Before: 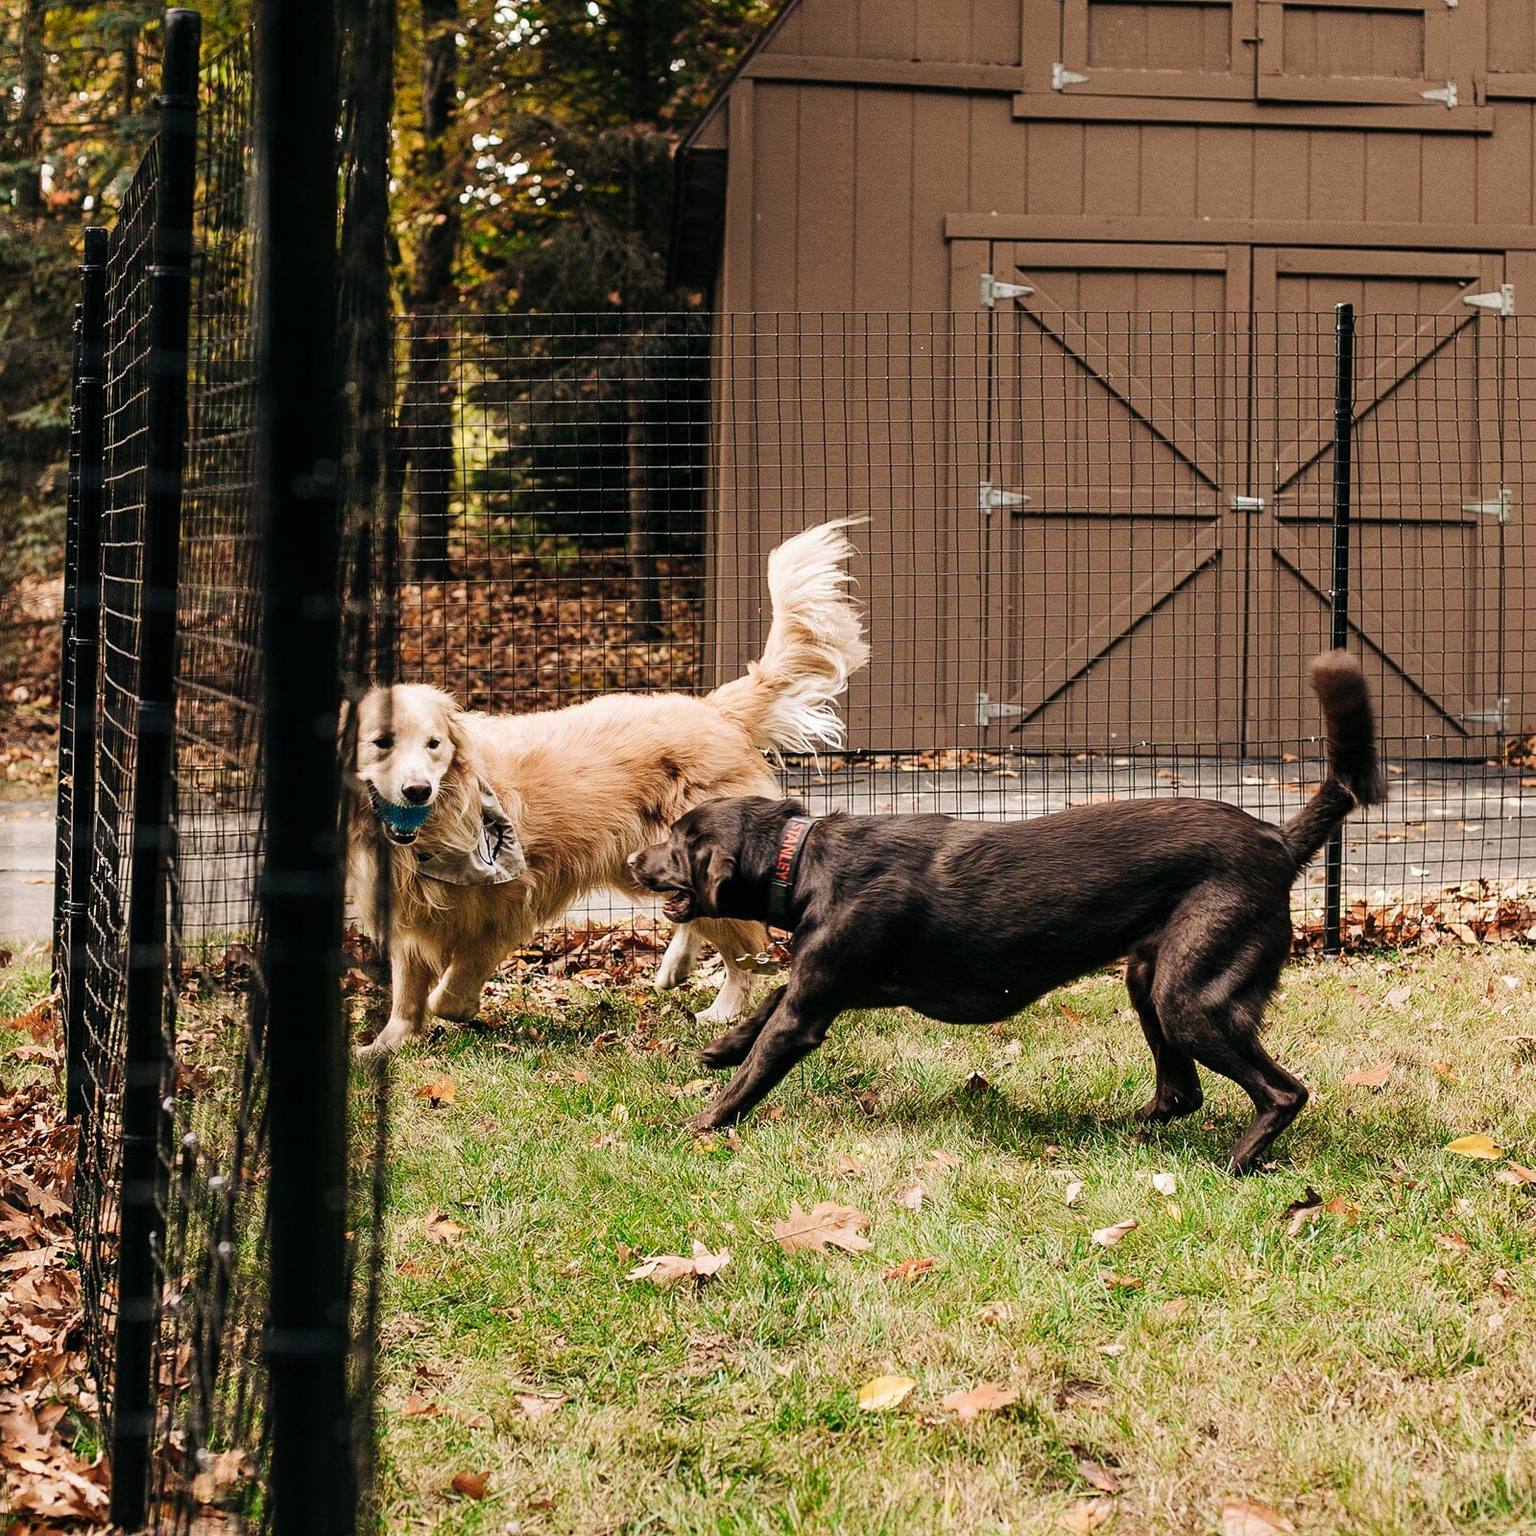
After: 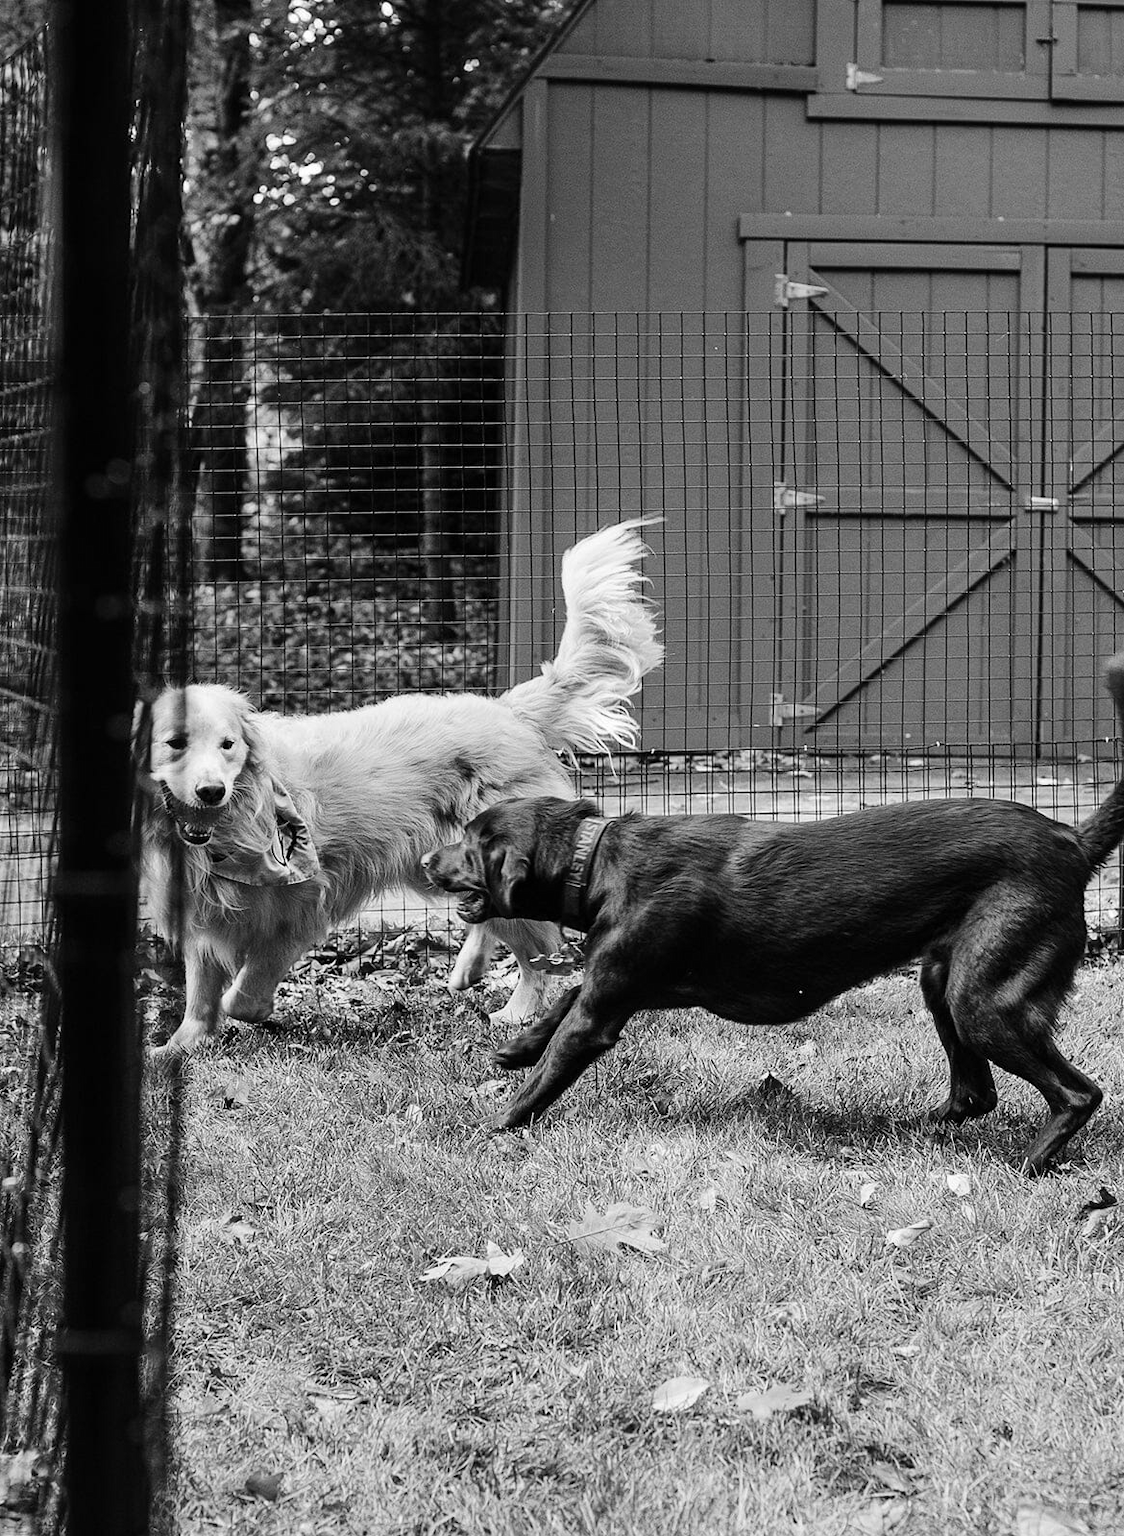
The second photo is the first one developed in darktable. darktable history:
crop: left 13.443%, right 13.31%
monochrome: on, module defaults
